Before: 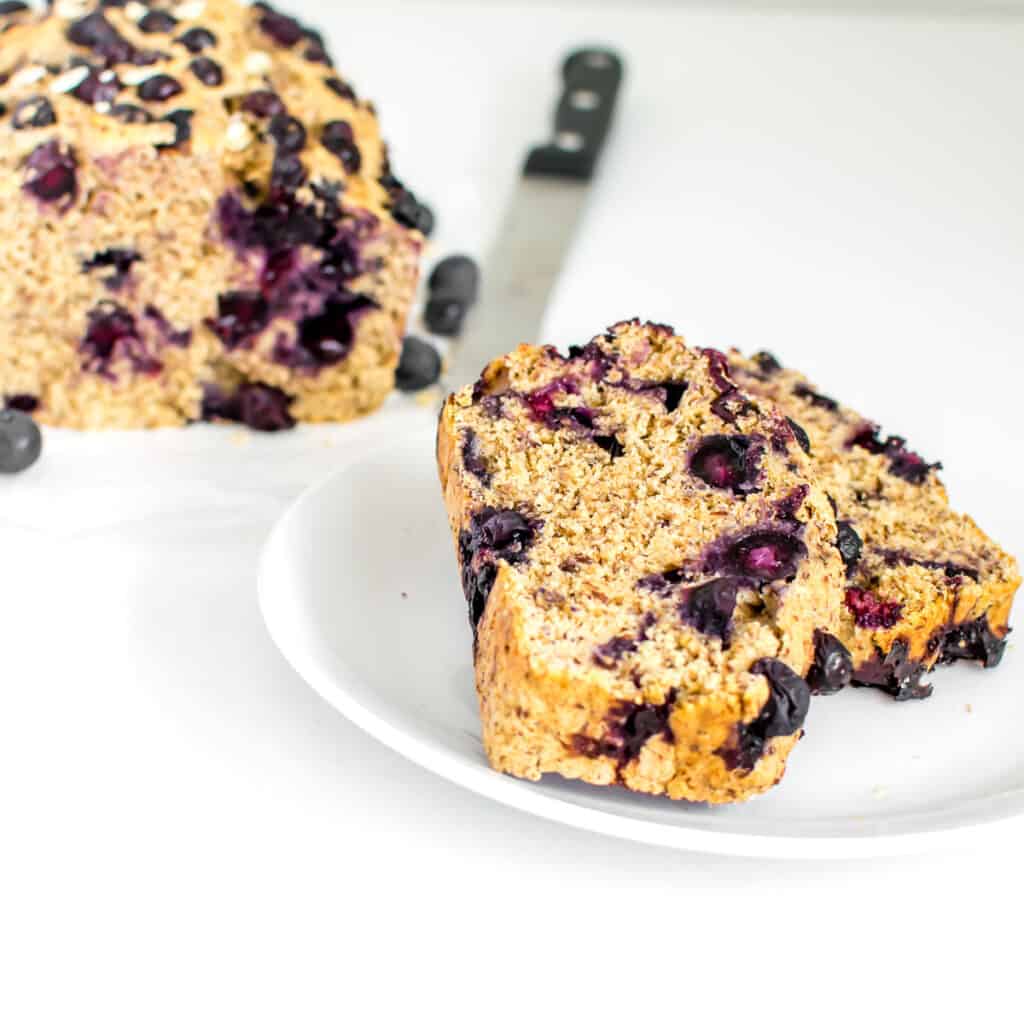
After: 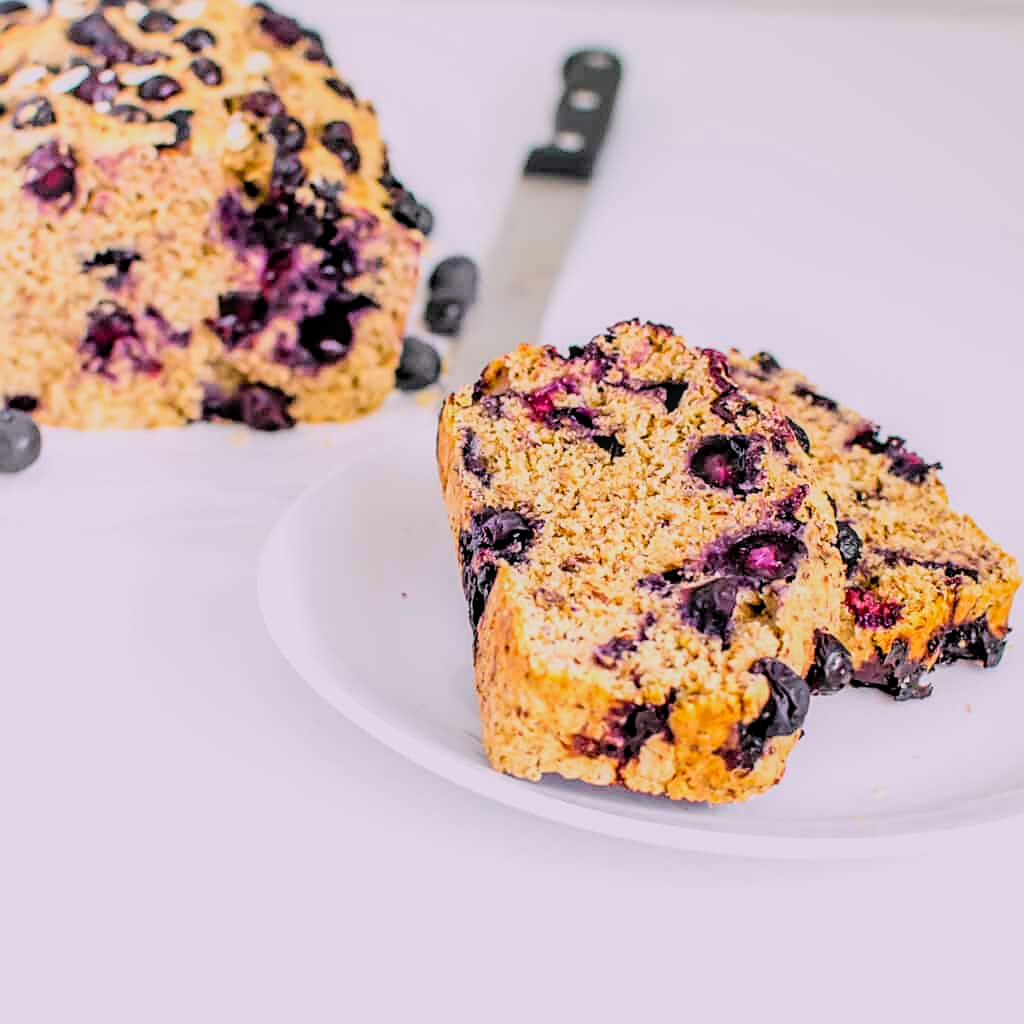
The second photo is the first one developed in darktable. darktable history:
local contrast: on, module defaults
contrast brightness saturation: brightness 0.09, saturation 0.19
sharpen: on, module defaults
filmic rgb: black relative exposure -7.65 EV, white relative exposure 4.56 EV, hardness 3.61, color science v6 (2022)
white balance: red 1.05, blue 1.072
